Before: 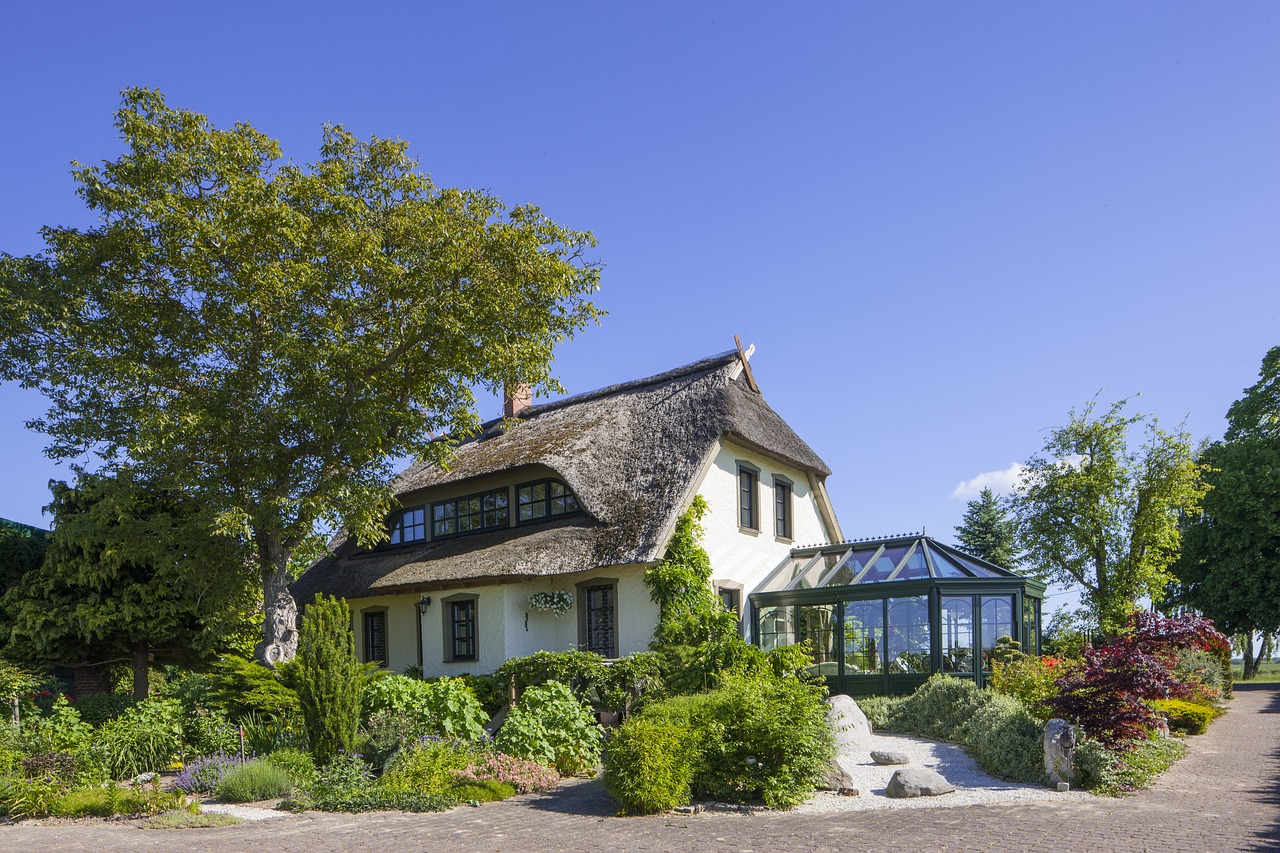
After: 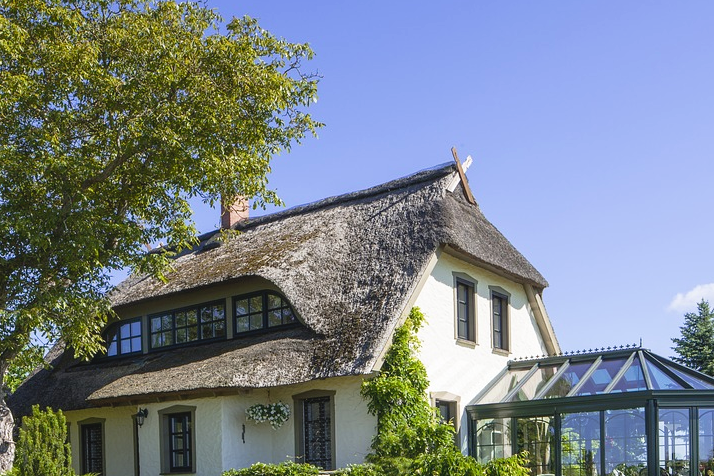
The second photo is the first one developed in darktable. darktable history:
tone curve: curves: ch0 [(0, 0) (0.003, 0.049) (0.011, 0.051) (0.025, 0.055) (0.044, 0.065) (0.069, 0.081) (0.1, 0.11) (0.136, 0.15) (0.177, 0.195) (0.224, 0.242) (0.277, 0.308) (0.335, 0.375) (0.399, 0.436) (0.468, 0.5) (0.543, 0.574) (0.623, 0.665) (0.709, 0.761) (0.801, 0.851) (0.898, 0.933) (1, 1)], preserve colors none
crop and rotate: left 22.13%, top 22.054%, right 22.026%, bottom 22.102%
